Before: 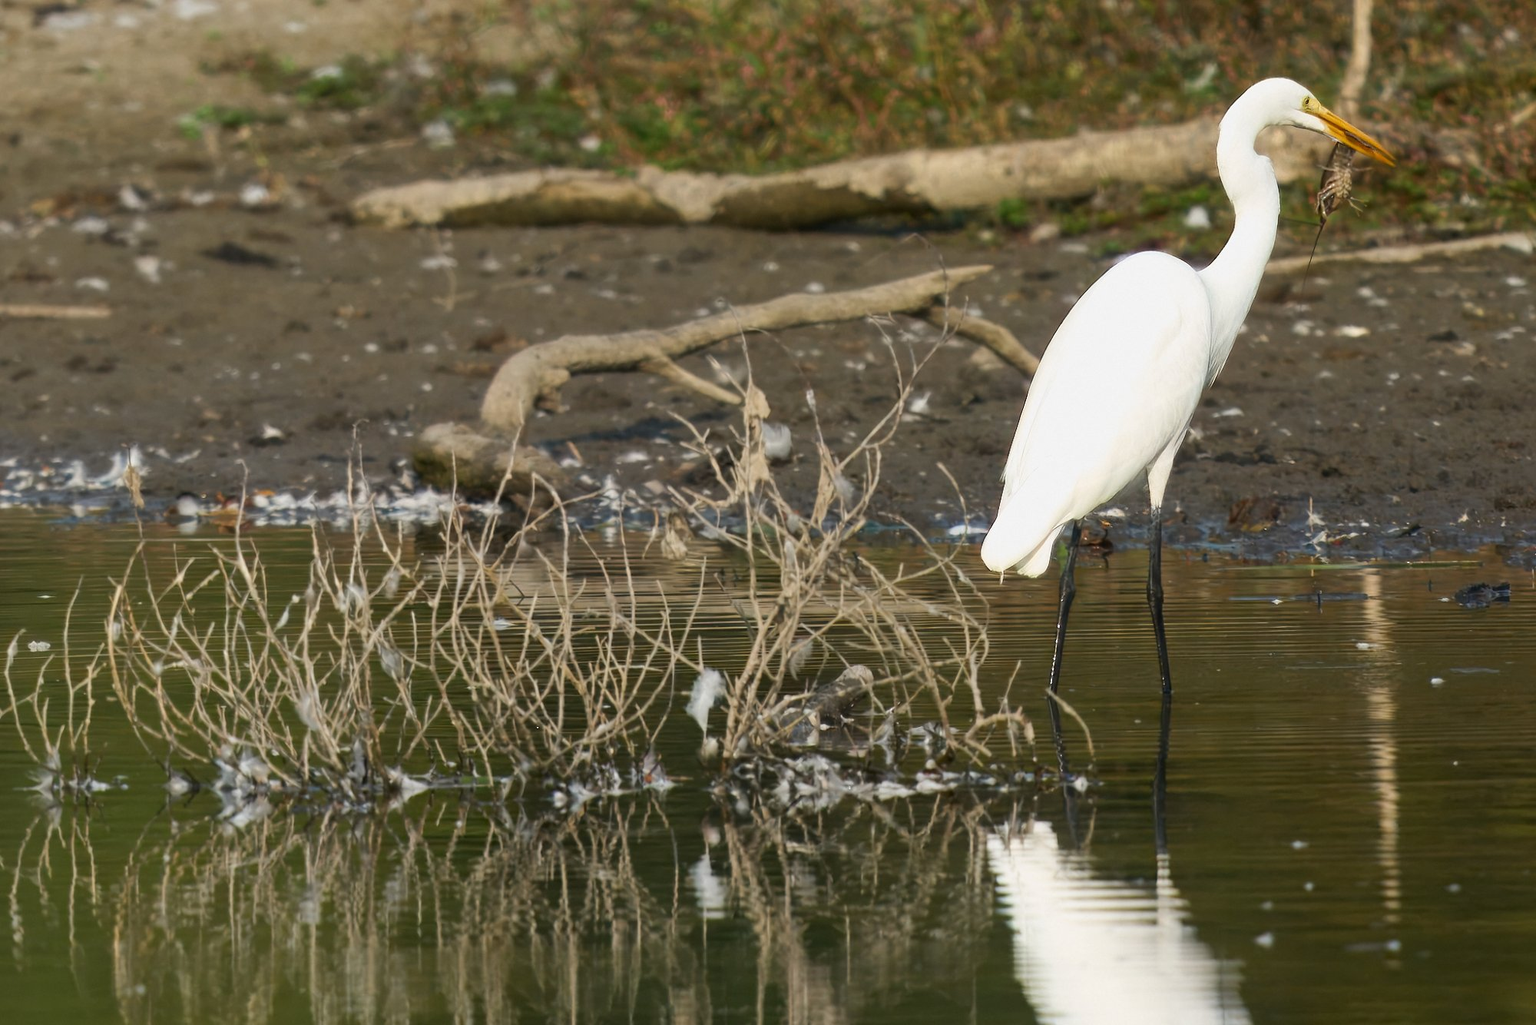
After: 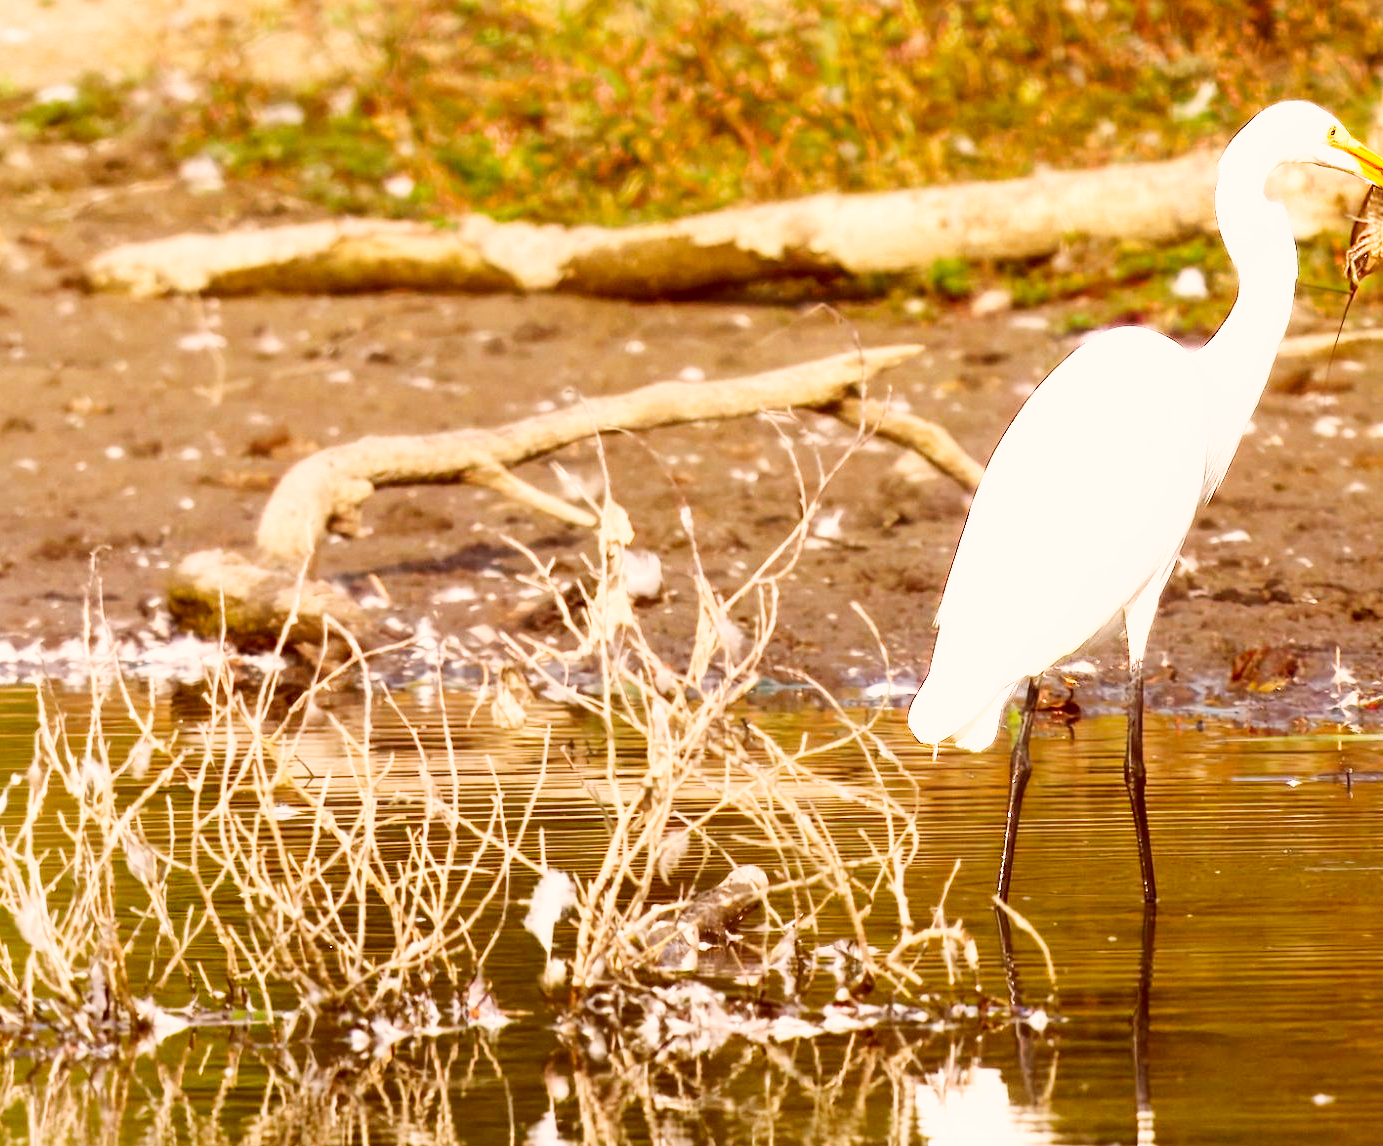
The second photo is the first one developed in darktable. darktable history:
base curve: curves: ch0 [(0, 0.003) (0.001, 0.002) (0.006, 0.004) (0.02, 0.022) (0.048, 0.086) (0.094, 0.234) (0.162, 0.431) (0.258, 0.629) (0.385, 0.8) (0.548, 0.918) (0.751, 0.988) (1, 1)], preserve colors none
color correction: highlights a* 9.52, highlights b* 8.89, shadows a* 39.87, shadows b* 39.61, saturation 0.823
exposure: black level correction 0, exposure 0.499 EV, compensate exposure bias true, compensate highlight preservation false
color balance rgb: linear chroma grading › global chroma 15.059%, perceptual saturation grading › global saturation 0.231%, global vibrance 16.321%, saturation formula JzAzBz (2021)
crop: left 18.464%, right 12.346%, bottom 14.091%
